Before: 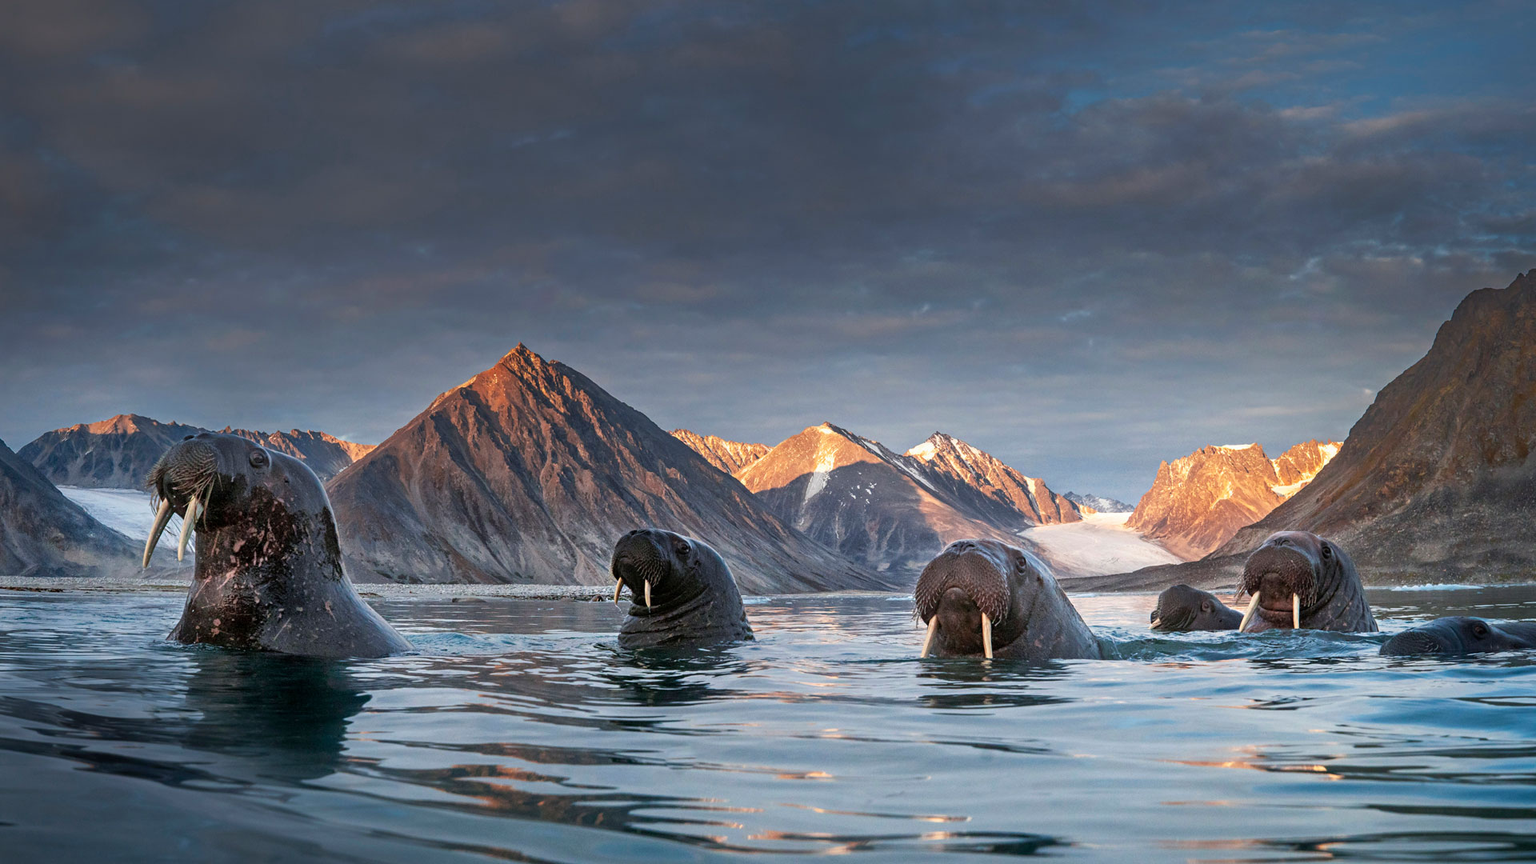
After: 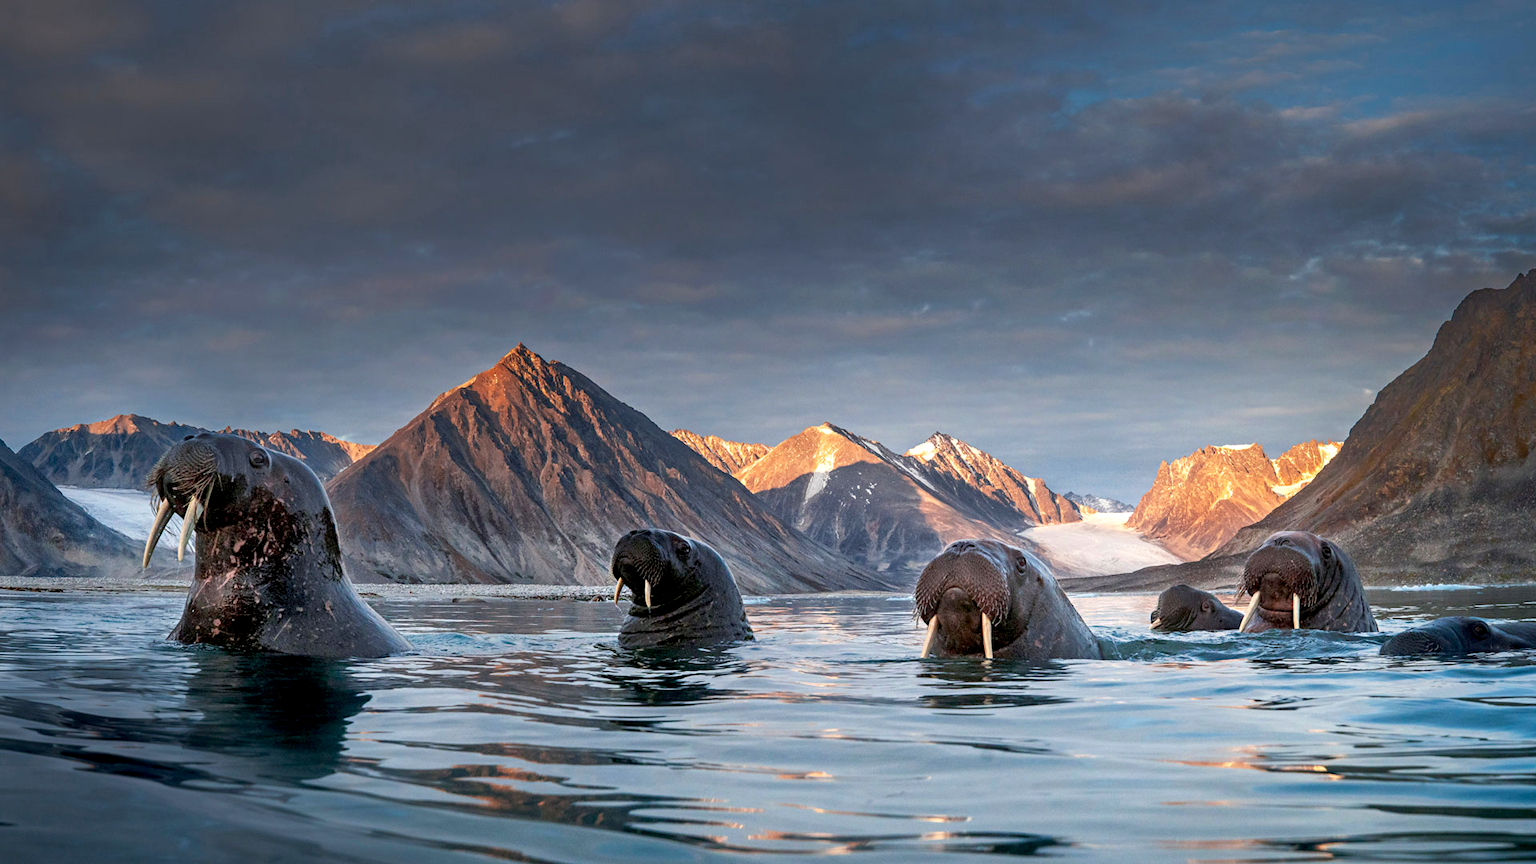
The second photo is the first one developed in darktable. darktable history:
exposure: black level correction 0.007, exposure 0.159 EV, compensate highlight preservation false
